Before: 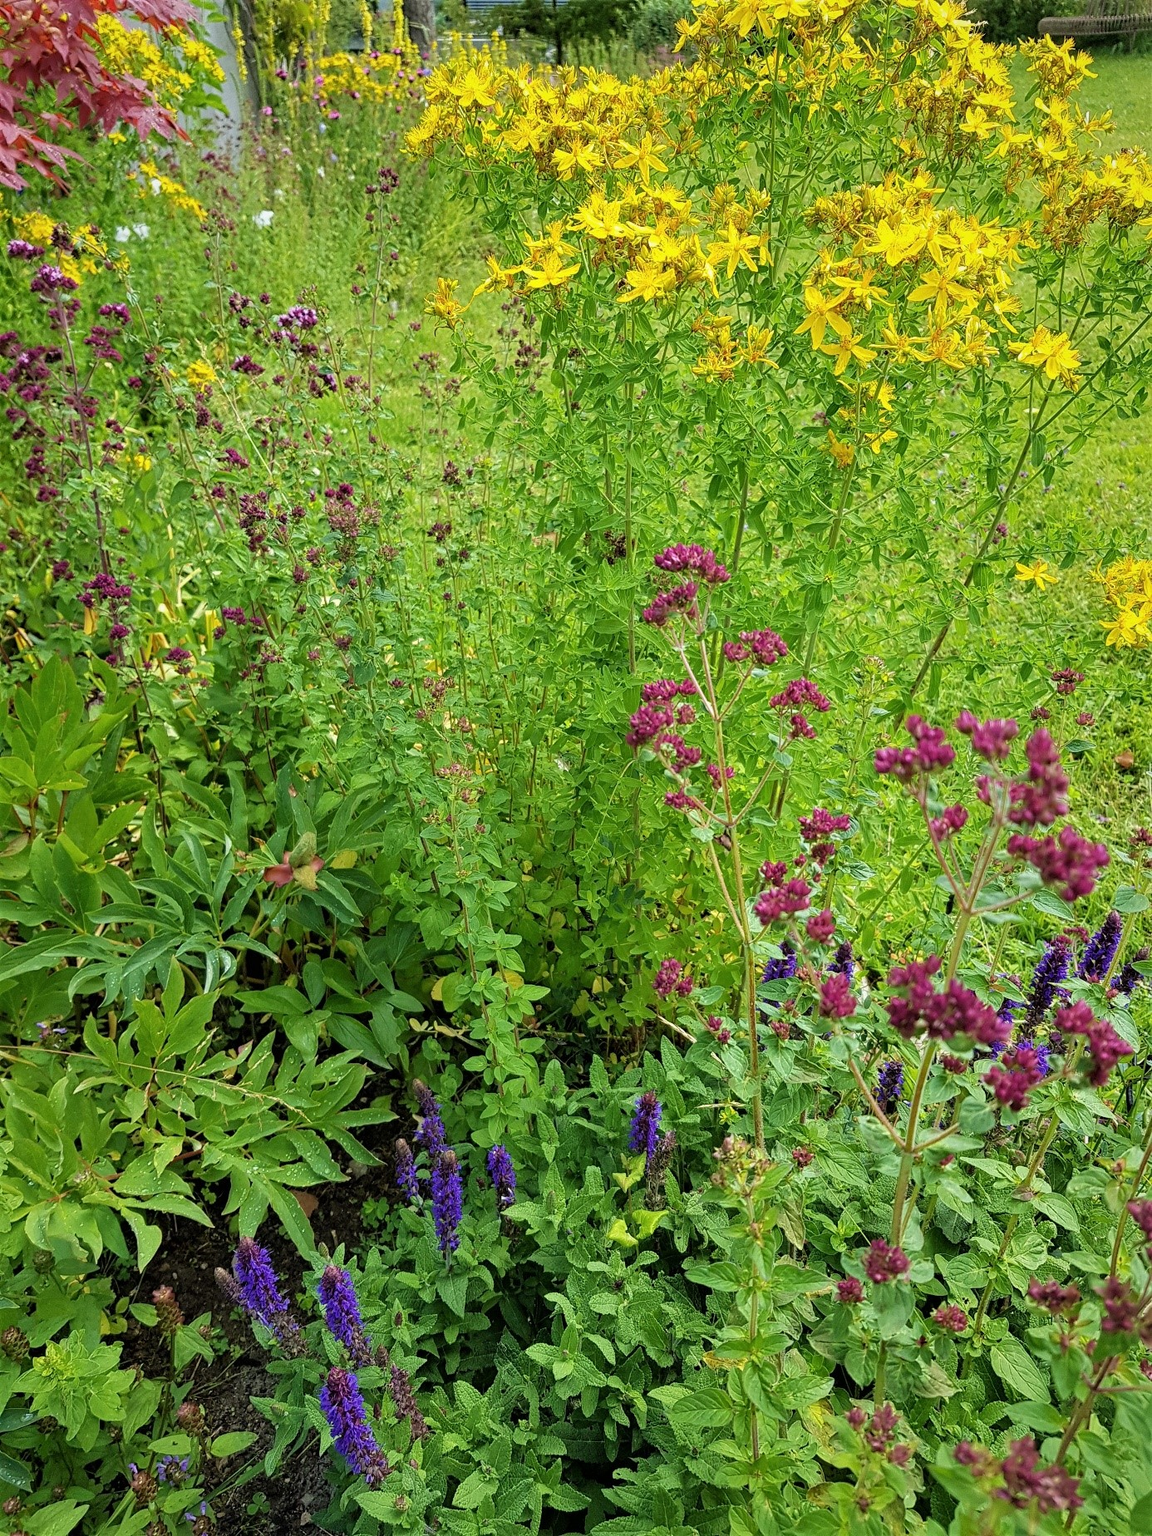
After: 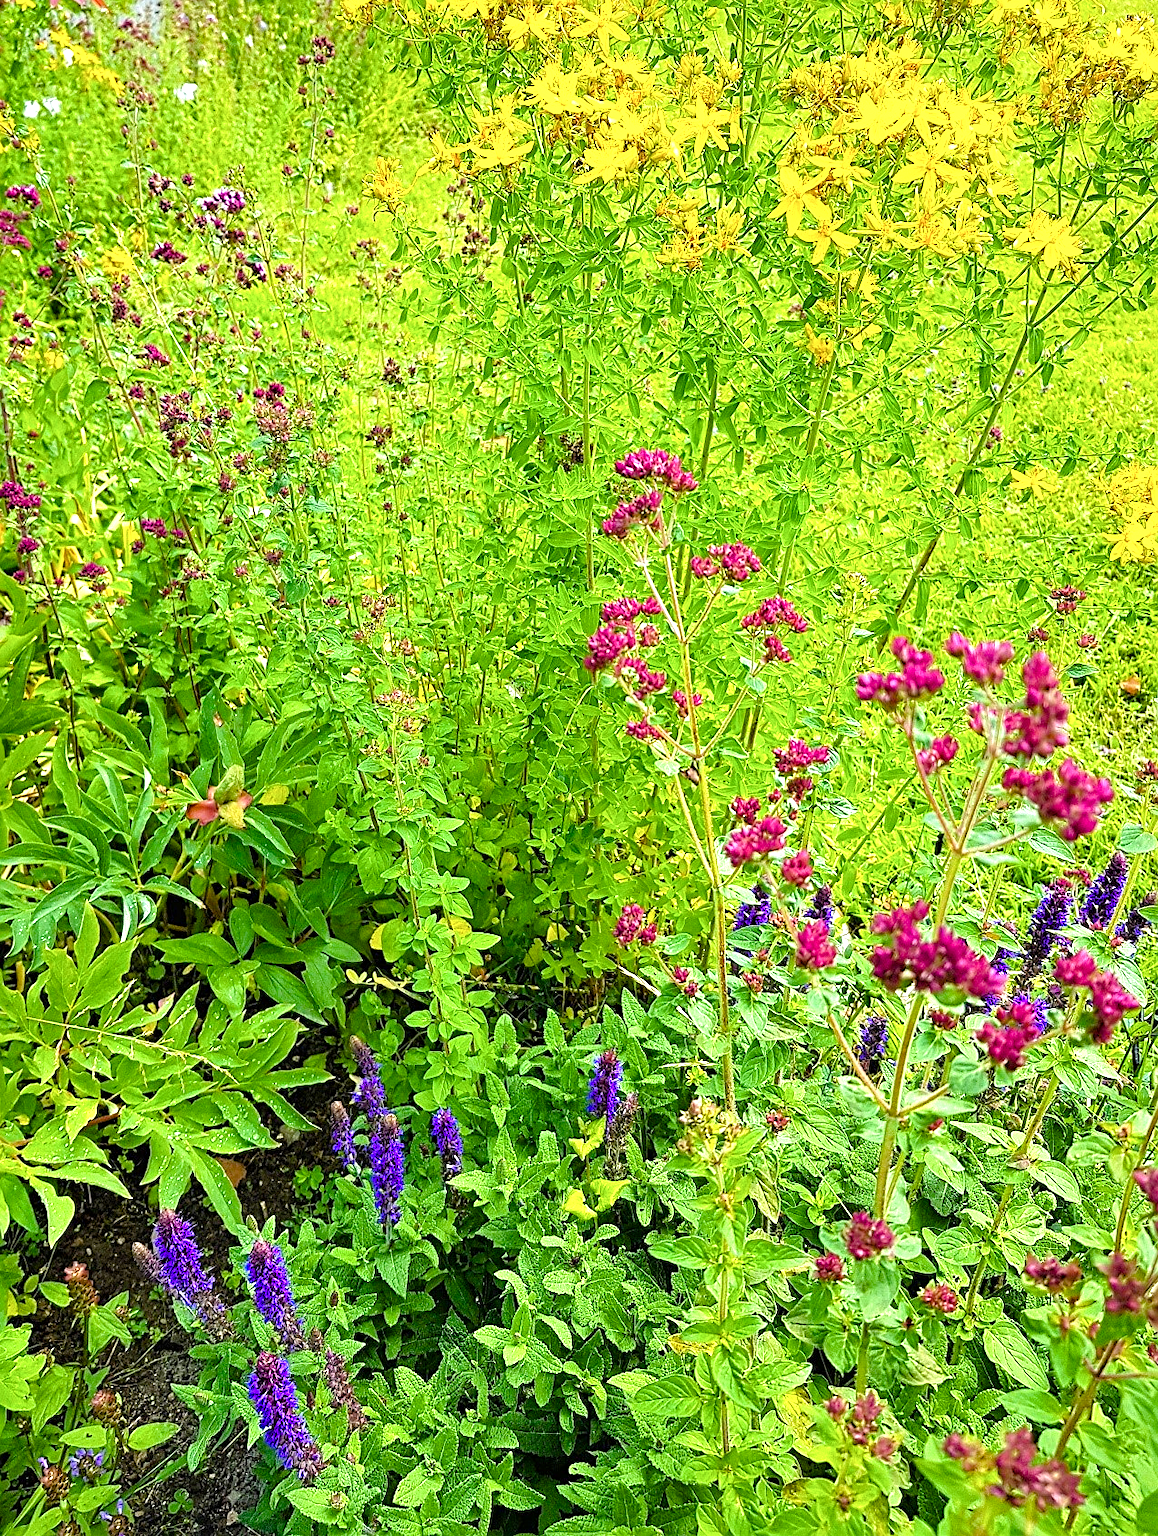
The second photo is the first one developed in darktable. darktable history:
crop and rotate: left 8.267%, top 8.773%
sharpen: on, module defaults
color balance rgb: linear chroma grading › global chroma 41.664%, perceptual saturation grading › global saturation 0.346%, perceptual saturation grading › highlights -19.986%, perceptual saturation grading › shadows 20.033%
exposure: exposure 0.949 EV, compensate highlight preservation false
